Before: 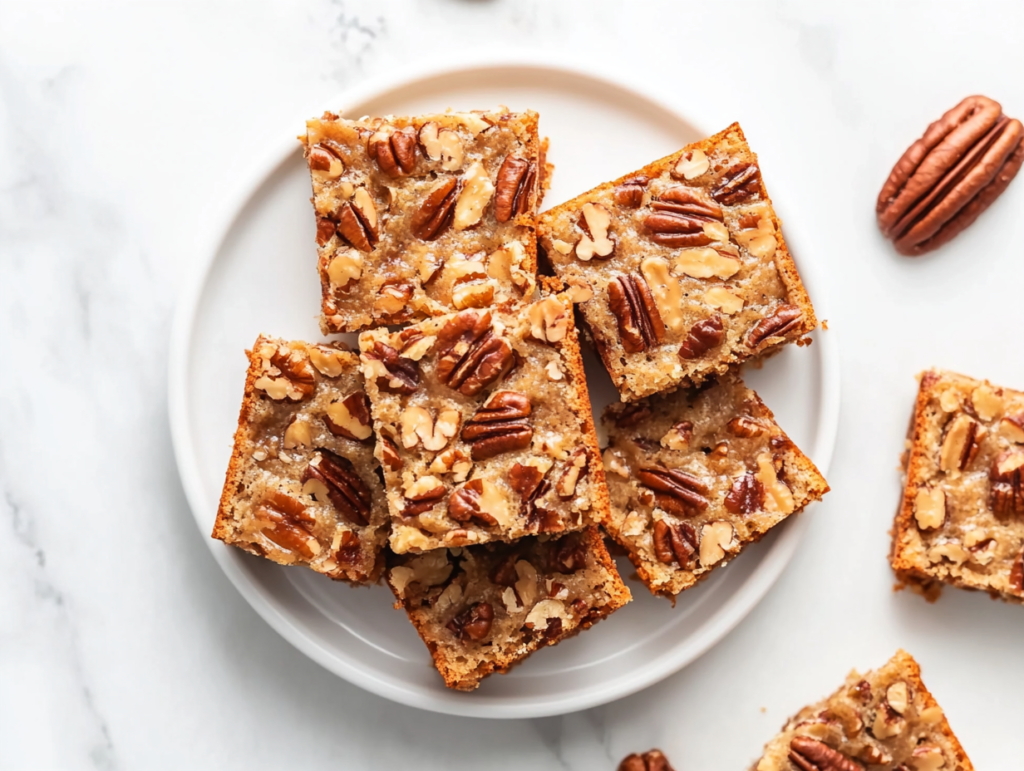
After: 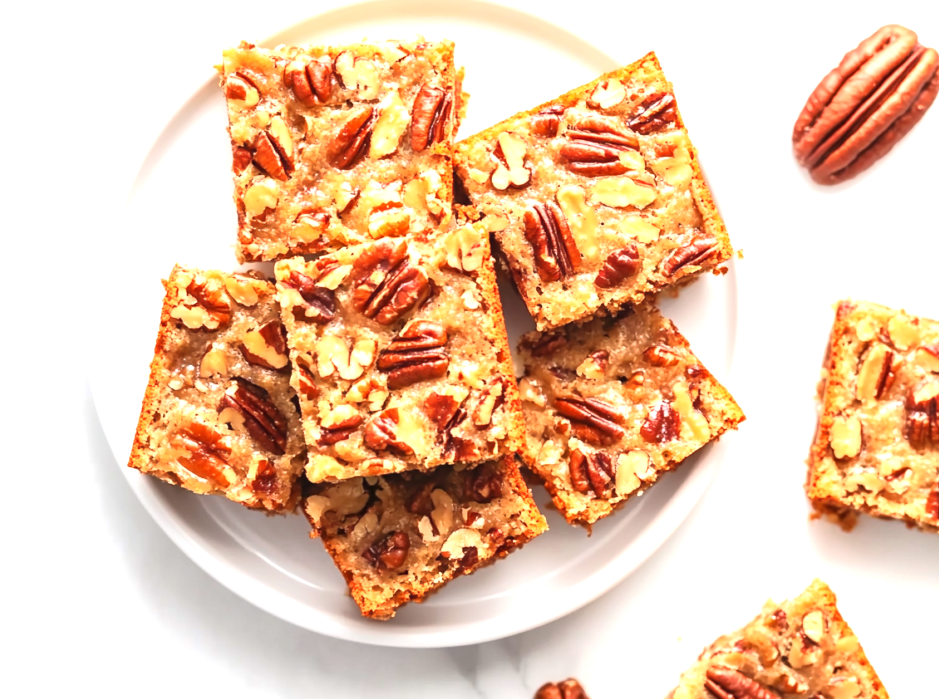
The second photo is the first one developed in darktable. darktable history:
tone curve: curves: ch0 [(0.013, 0) (0.061, 0.068) (0.239, 0.256) (0.502, 0.505) (0.683, 0.676) (0.761, 0.773) (0.858, 0.858) (0.987, 0.945)]; ch1 [(0, 0) (0.172, 0.123) (0.304, 0.267) (0.414, 0.395) (0.472, 0.473) (0.502, 0.508) (0.521, 0.528) (0.583, 0.595) (0.654, 0.673) (0.728, 0.761) (1, 1)]; ch2 [(0, 0) (0.411, 0.424) (0.485, 0.476) (0.502, 0.502) (0.553, 0.557) (0.57, 0.576) (1, 1)], color space Lab, independent channels, preserve colors none
tone equalizer: on, module defaults
crop and rotate: left 8.262%, top 9.226%
exposure: black level correction 0, exposure 1.1 EV, compensate highlight preservation false
